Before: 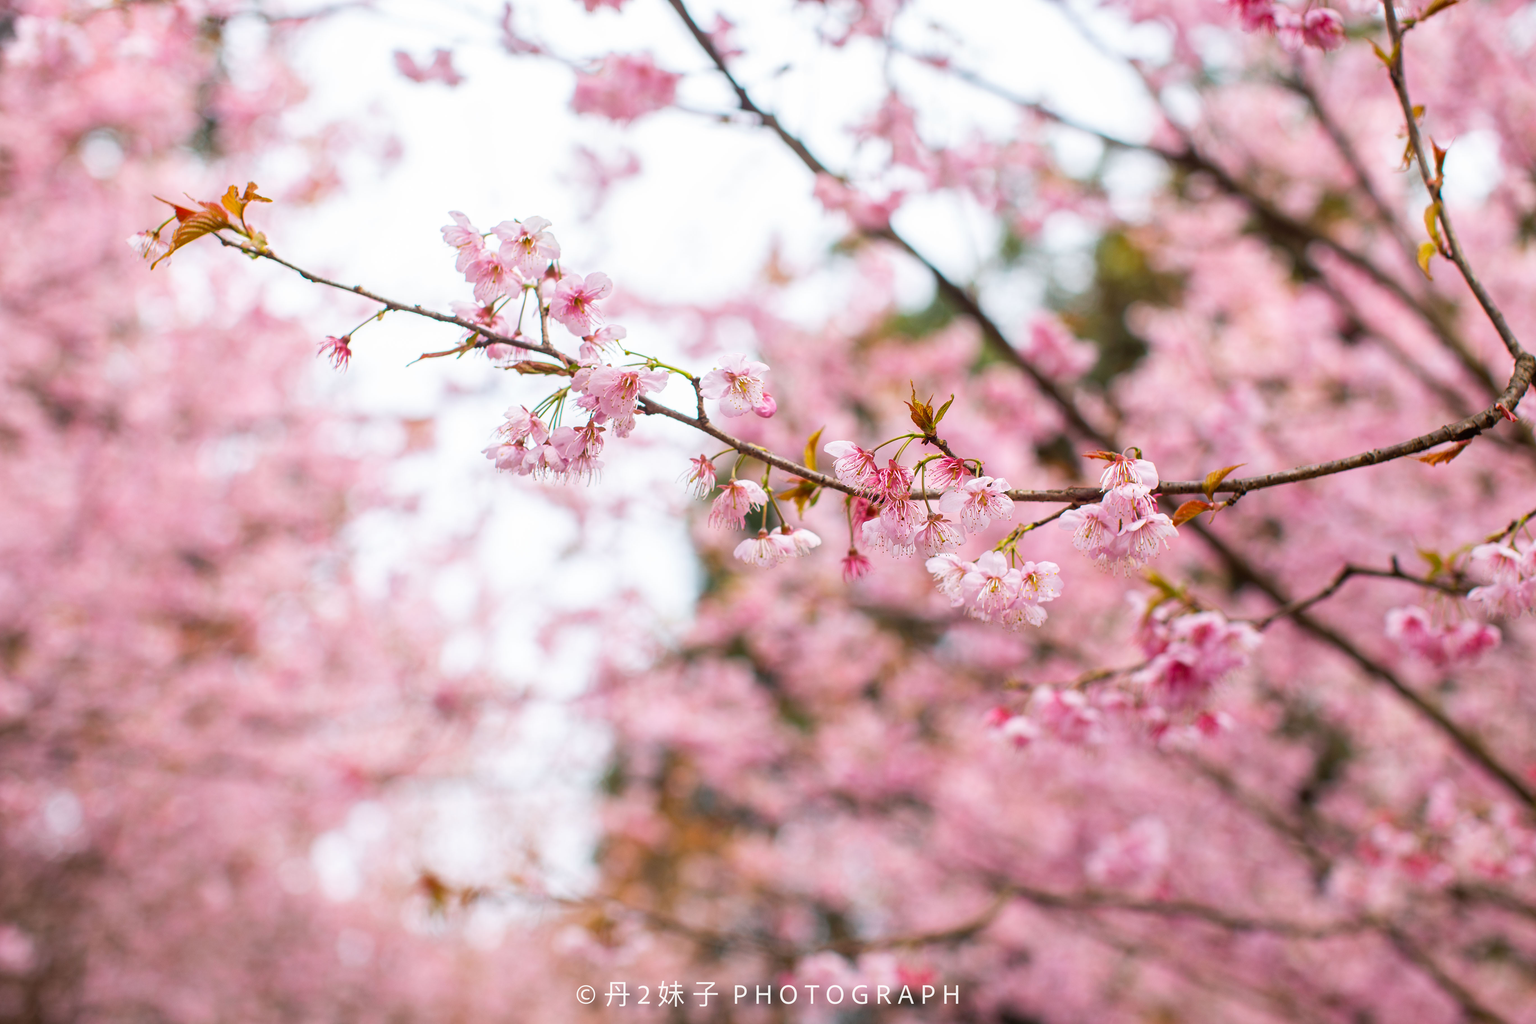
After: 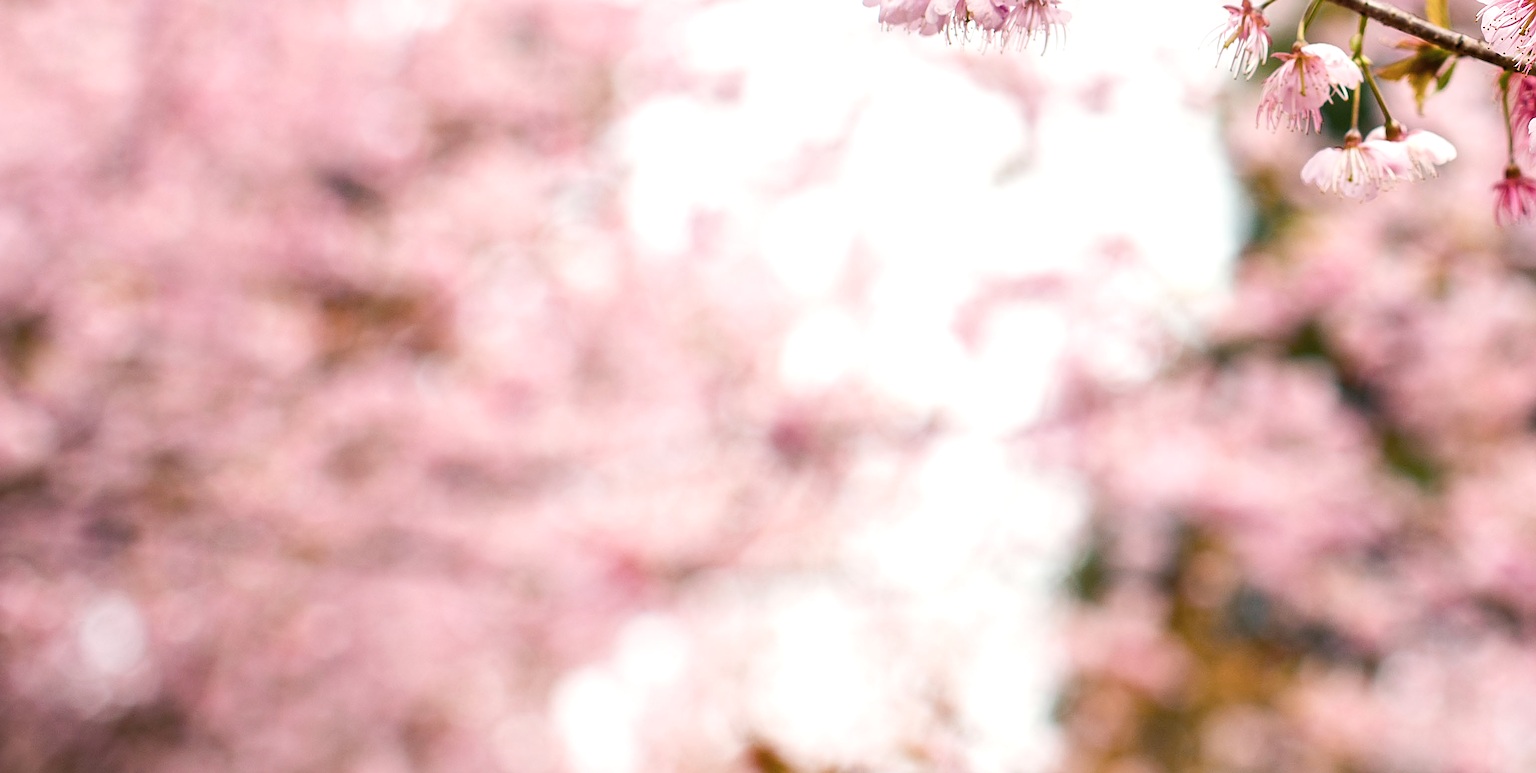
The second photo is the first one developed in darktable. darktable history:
sharpen: on, module defaults
contrast brightness saturation: contrast 0.1, saturation -0.3
color balance rgb: shadows lift › chroma 3%, shadows lift › hue 240.84°, highlights gain › chroma 3%, highlights gain › hue 73.2°, global offset › luminance -0.5%, perceptual saturation grading › global saturation 20%, perceptual saturation grading › highlights -25%, perceptual saturation grading › shadows 50%, global vibrance 25.26%
tone equalizer: -8 EV -0.417 EV, -7 EV -0.389 EV, -6 EV -0.333 EV, -5 EV -0.222 EV, -3 EV 0.222 EV, -2 EV 0.333 EV, -1 EV 0.389 EV, +0 EV 0.417 EV, edges refinement/feathering 500, mask exposure compensation -1.57 EV, preserve details no
white balance: red 0.978, blue 0.999
crop: top 44.483%, right 43.593%, bottom 12.892%
